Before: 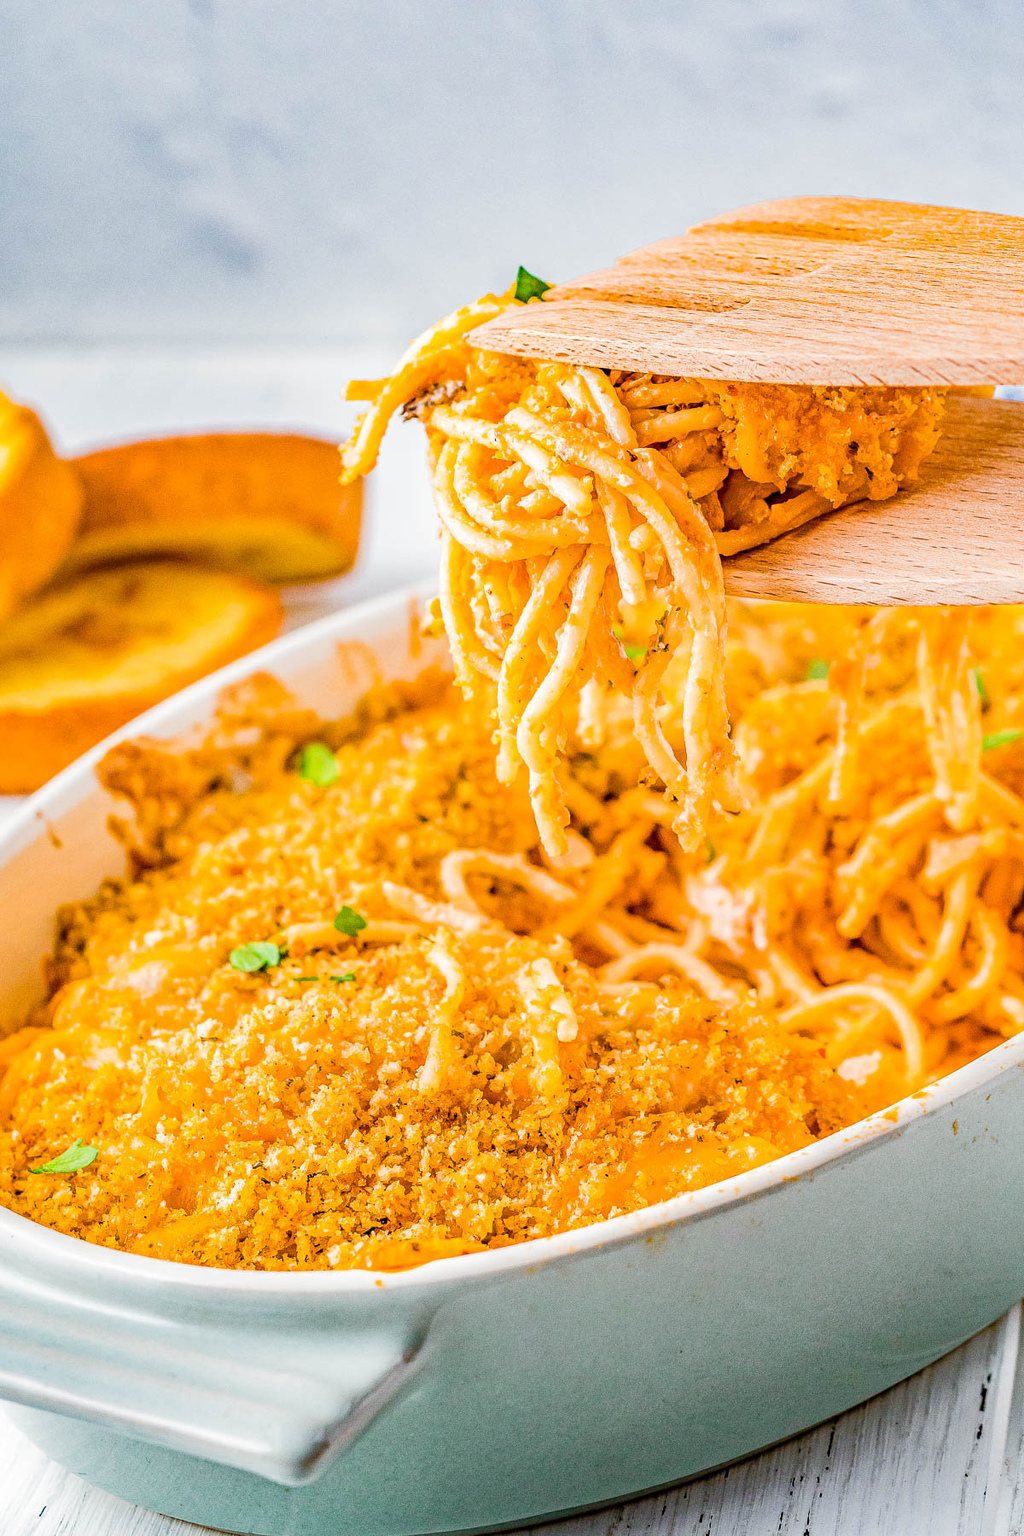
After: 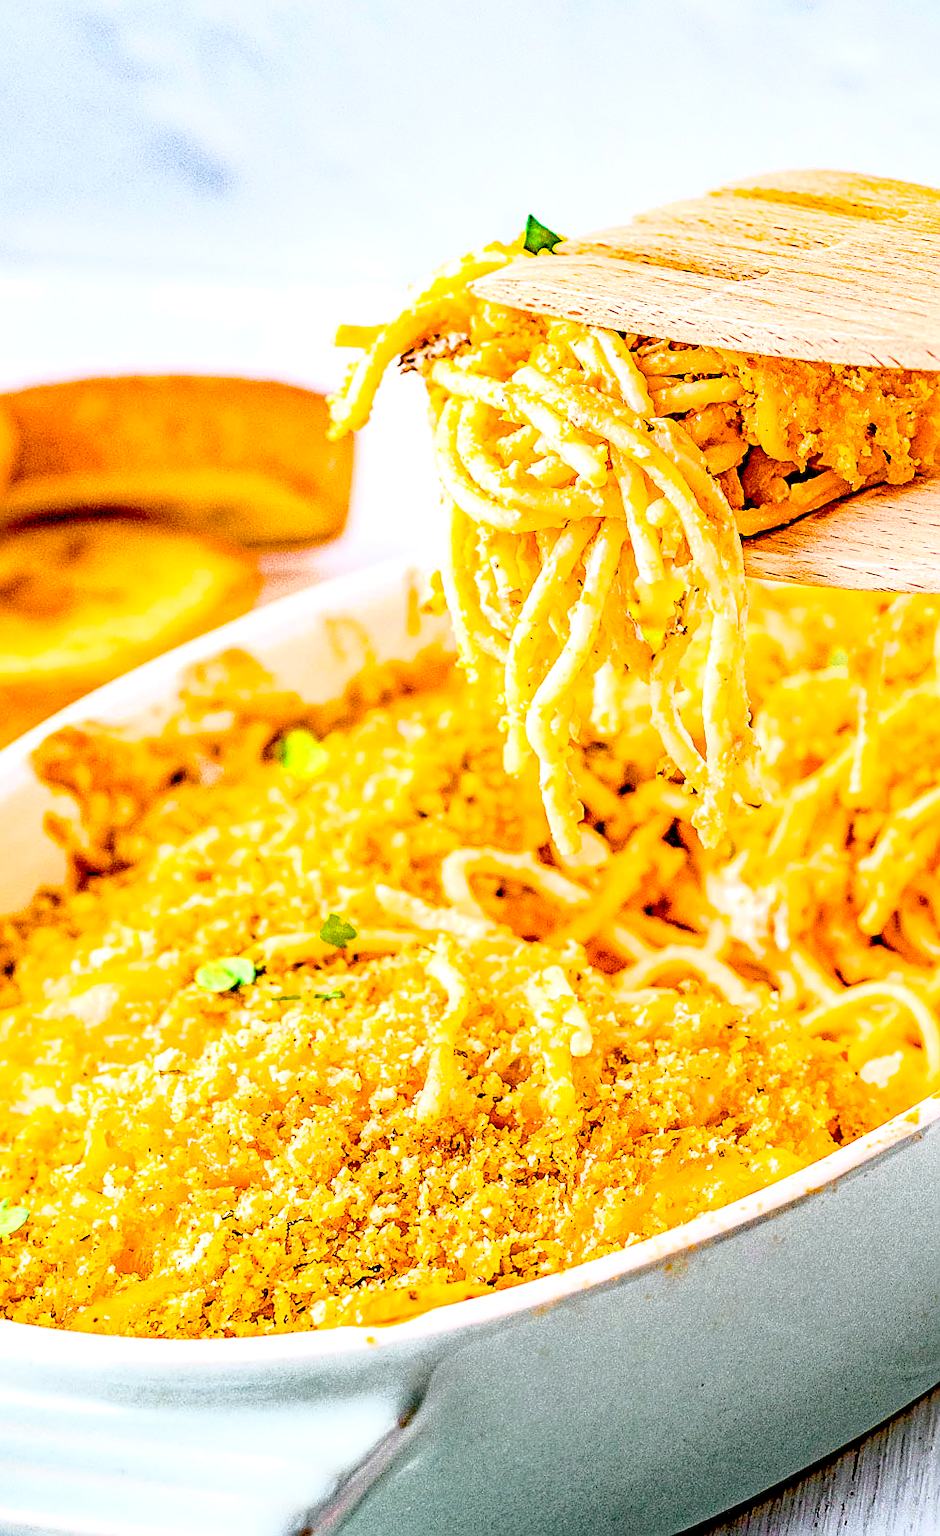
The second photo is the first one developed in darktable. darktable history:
tone curve: curves: ch0 [(0, 0) (0.105, 0.068) (0.181, 0.185) (0.28, 0.291) (0.384, 0.404) (0.485, 0.531) (0.638, 0.681) (0.795, 0.879) (1, 0.977)]; ch1 [(0, 0) (0.161, 0.092) (0.35, 0.33) (0.379, 0.401) (0.456, 0.469) (0.504, 0.5) (0.512, 0.514) (0.58, 0.597) (0.635, 0.646) (1, 1)]; ch2 [(0, 0) (0.371, 0.362) (0.437, 0.437) (0.5, 0.5) (0.53, 0.523) (0.56, 0.58) (0.622, 0.606) (1, 1)], color space Lab, independent channels, preserve colors none
crop: left 7.598%, right 7.873%
haze removal: compatibility mode true, adaptive false
exposure: black level correction 0.031, exposure 0.304 EV, compensate highlight preservation false
levels: levels [0, 0.48, 0.961]
white balance: red 1.009, blue 1.027
sharpen: on, module defaults
rotate and perspective: rotation -0.013°, lens shift (vertical) -0.027, lens shift (horizontal) 0.178, crop left 0.016, crop right 0.989, crop top 0.082, crop bottom 0.918
